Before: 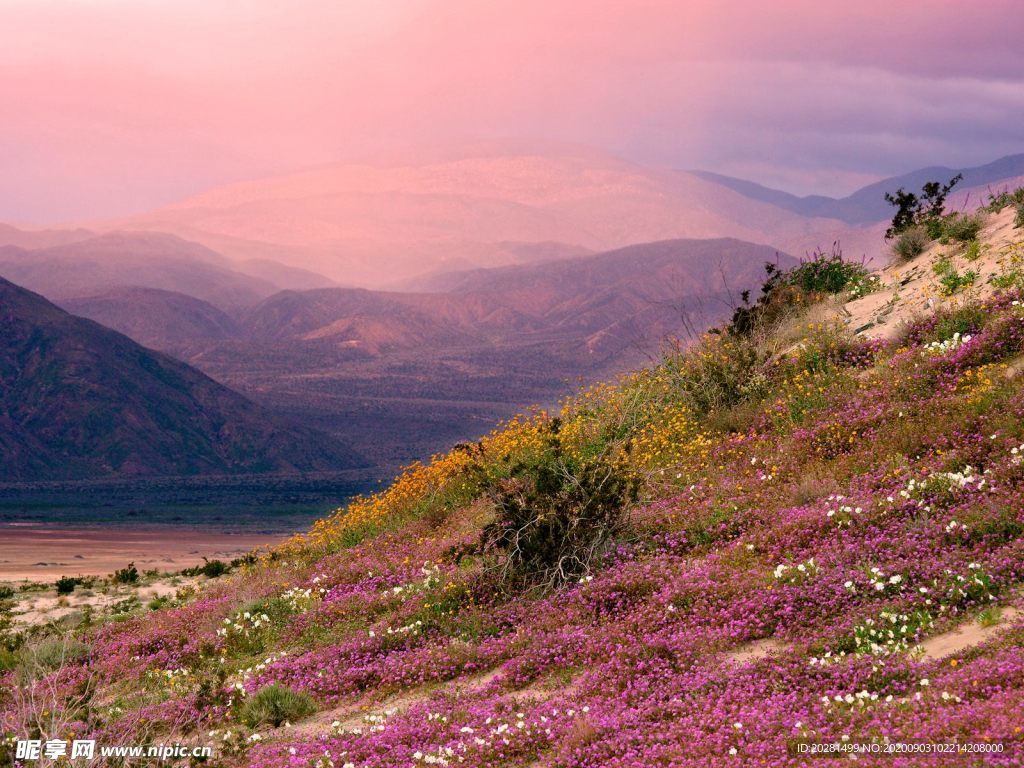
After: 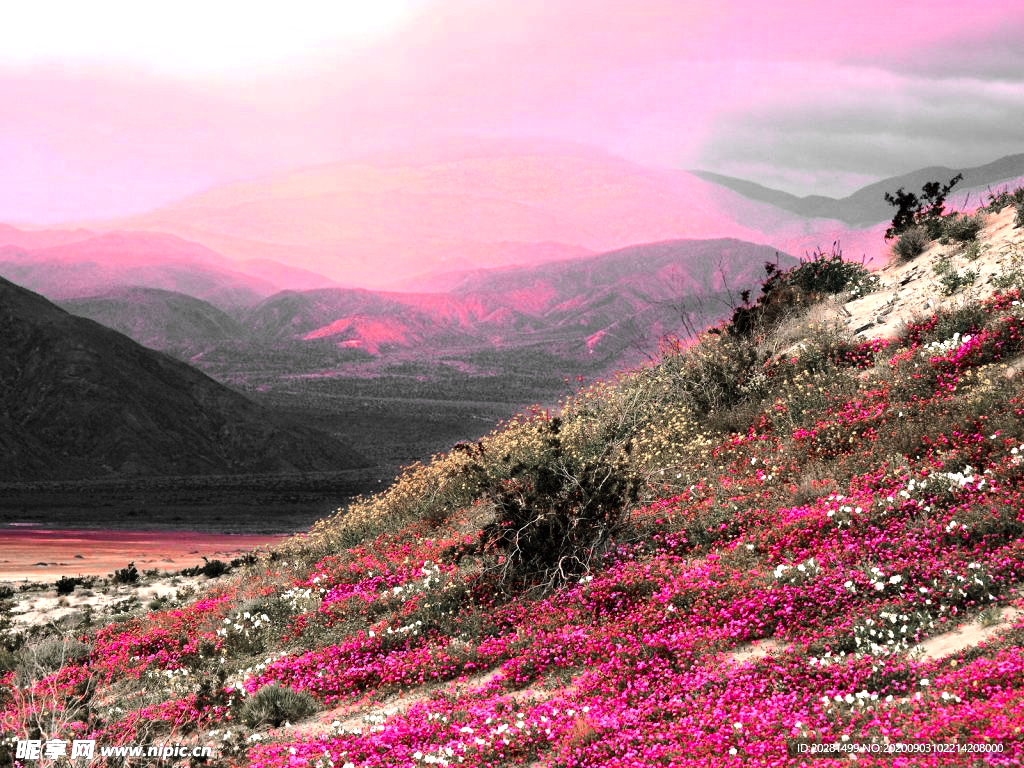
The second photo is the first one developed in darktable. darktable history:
tone equalizer: -8 EV -1.08 EV, -7 EV -1.01 EV, -6 EV -0.867 EV, -5 EV -0.578 EV, -3 EV 0.578 EV, -2 EV 0.867 EV, -1 EV 1.01 EV, +0 EV 1.08 EV, edges refinement/feathering 500, mask exposure compensation -1.57 EV, preserve details no
color zones: curves: ch1 [(0, 0.831) (0.08, 0.771) (0.157, 0.268) (0.241, 0.207) (0.562, -0.005) (0.714, -0.013) (0.876, 0.01) (1, 0.831)]
